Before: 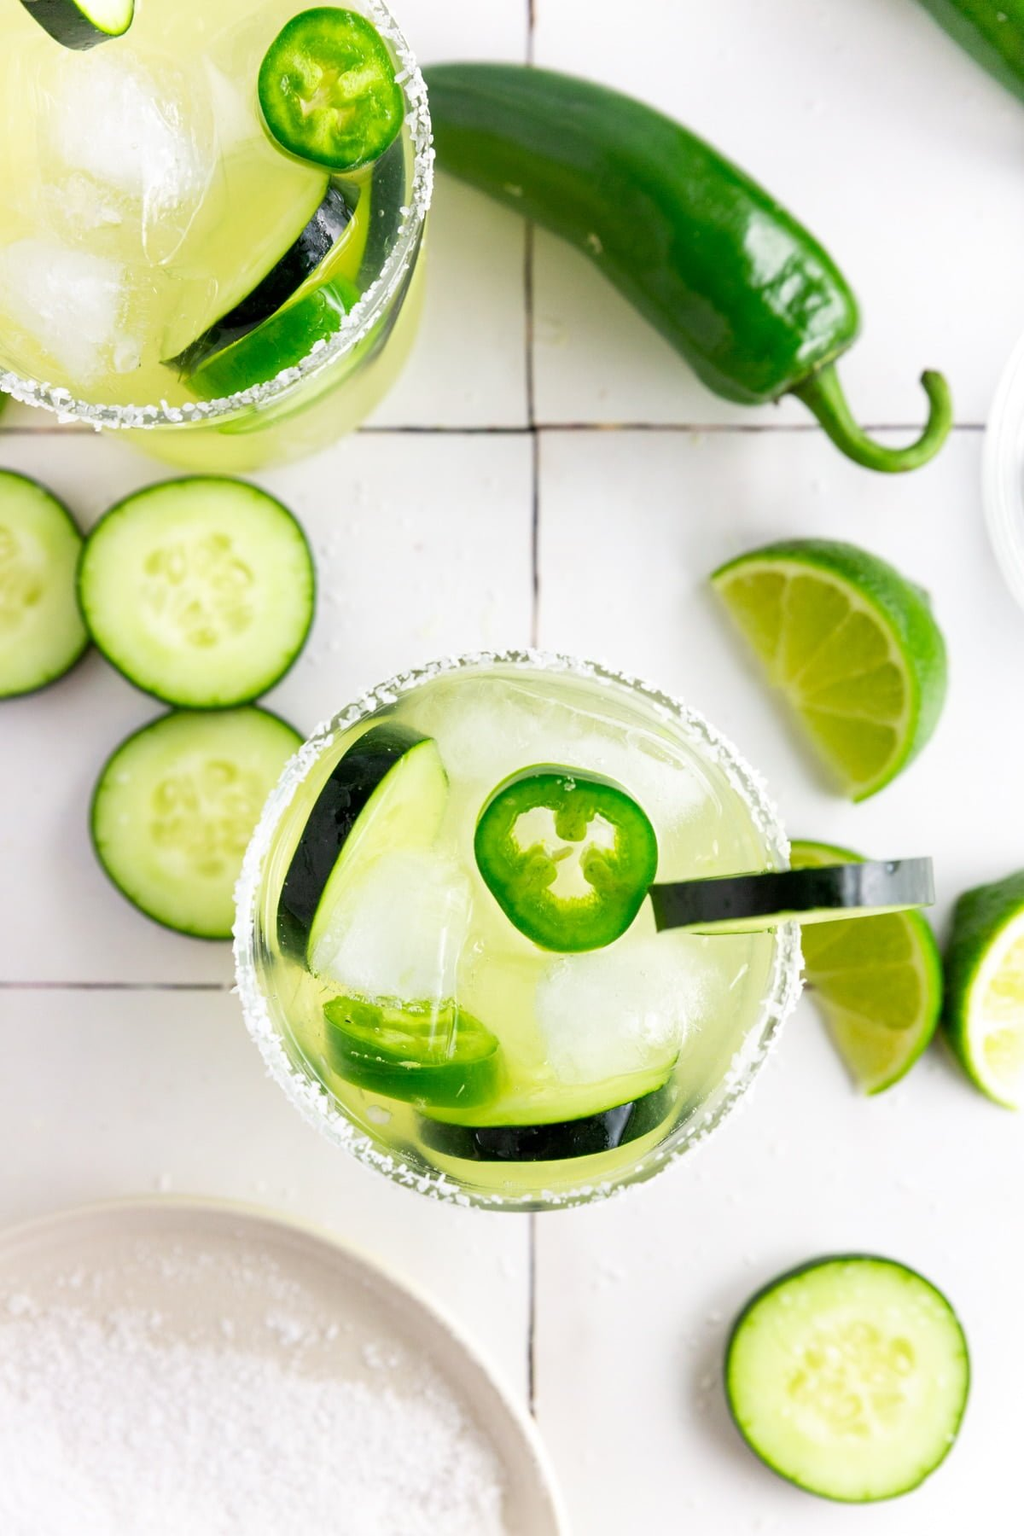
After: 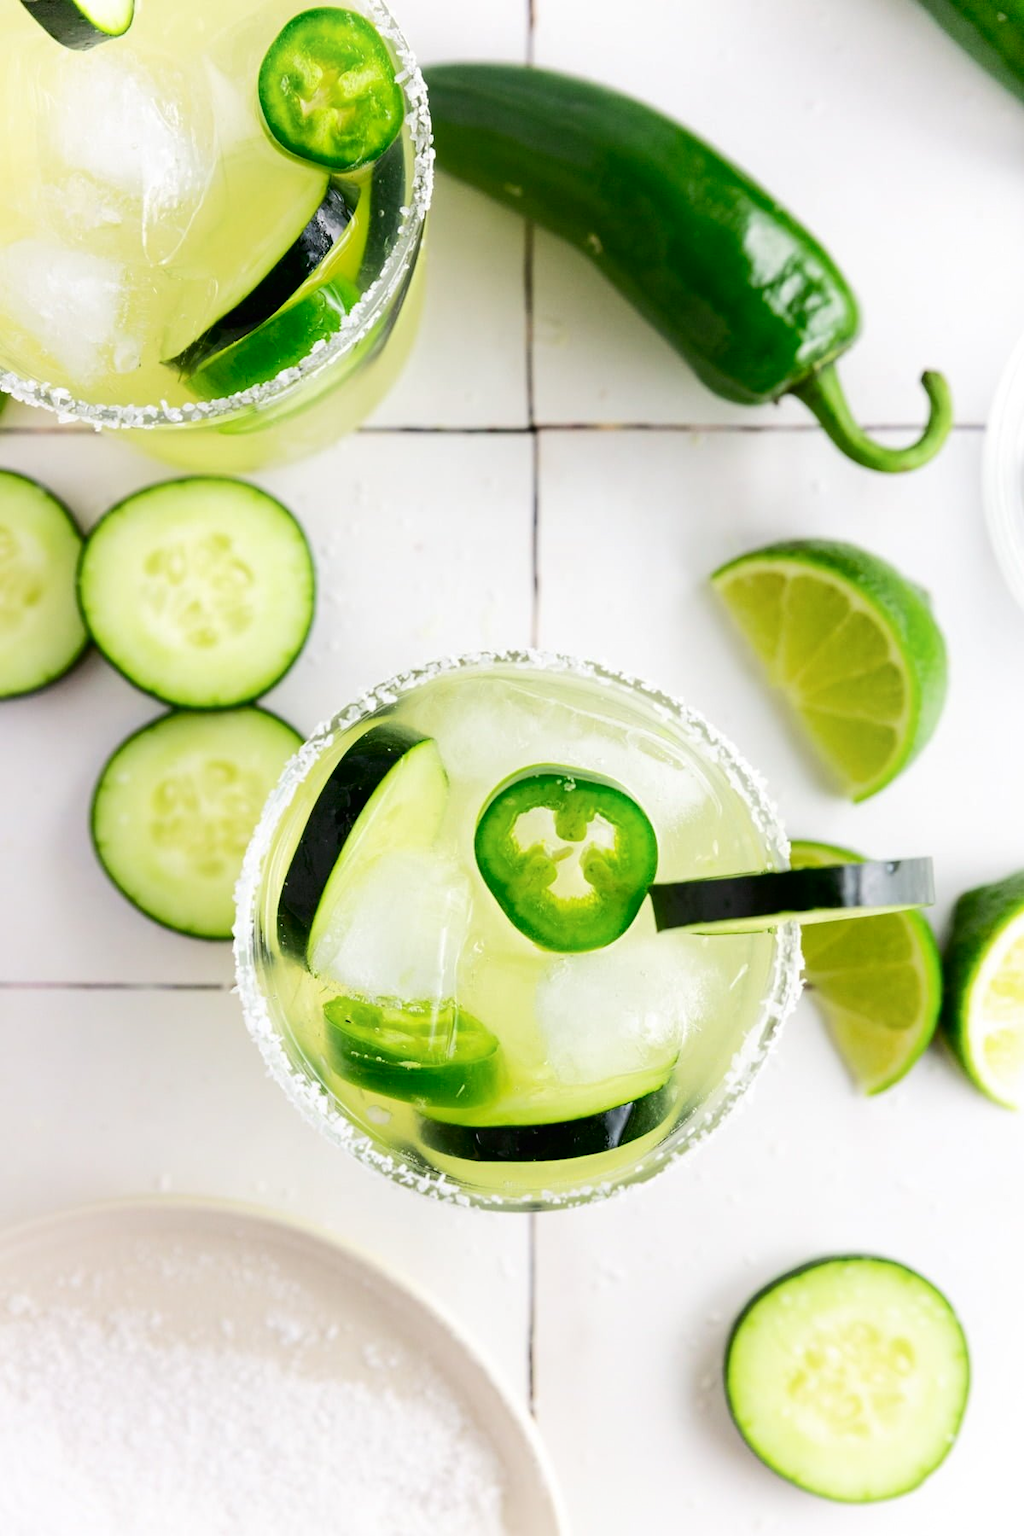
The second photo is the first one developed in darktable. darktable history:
shadows and highlights: shadows -70.75, highlights 34.83, soften with gaussian
tone curve: curves: ch0 [(0, 0) (0.003, 0.008) (0.011, 0.011) (0.025, 0.014) (0.044, 0.021) (0.069, 0.029) (0.1, 0.042) (0.136, 0.06) (0.177, 0.09) (0.224, 0.126) (0.277, 0.177) (0.335, 0.243) (0.399, 0.31) (0.468, 0.388) (0.543, 0.484) (0.623, 0.585) (0.709, 0.683) (0.801, 0.775) (0.898, 0.873) (1, 1)], color space Lab, independent channels, preserve colors none
